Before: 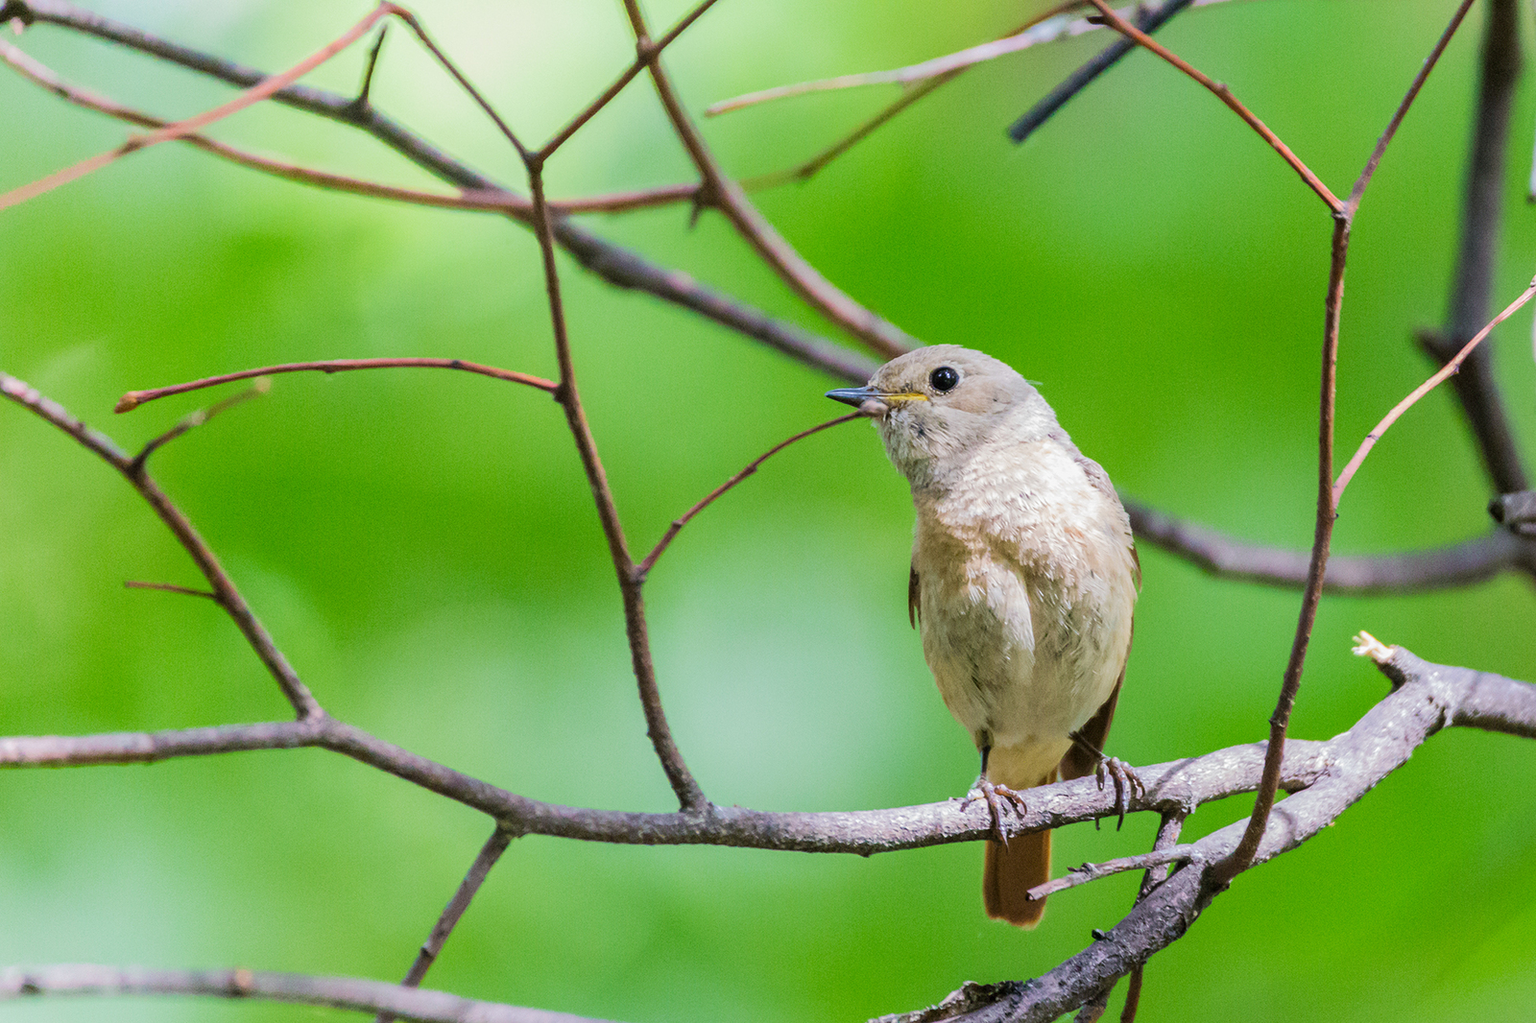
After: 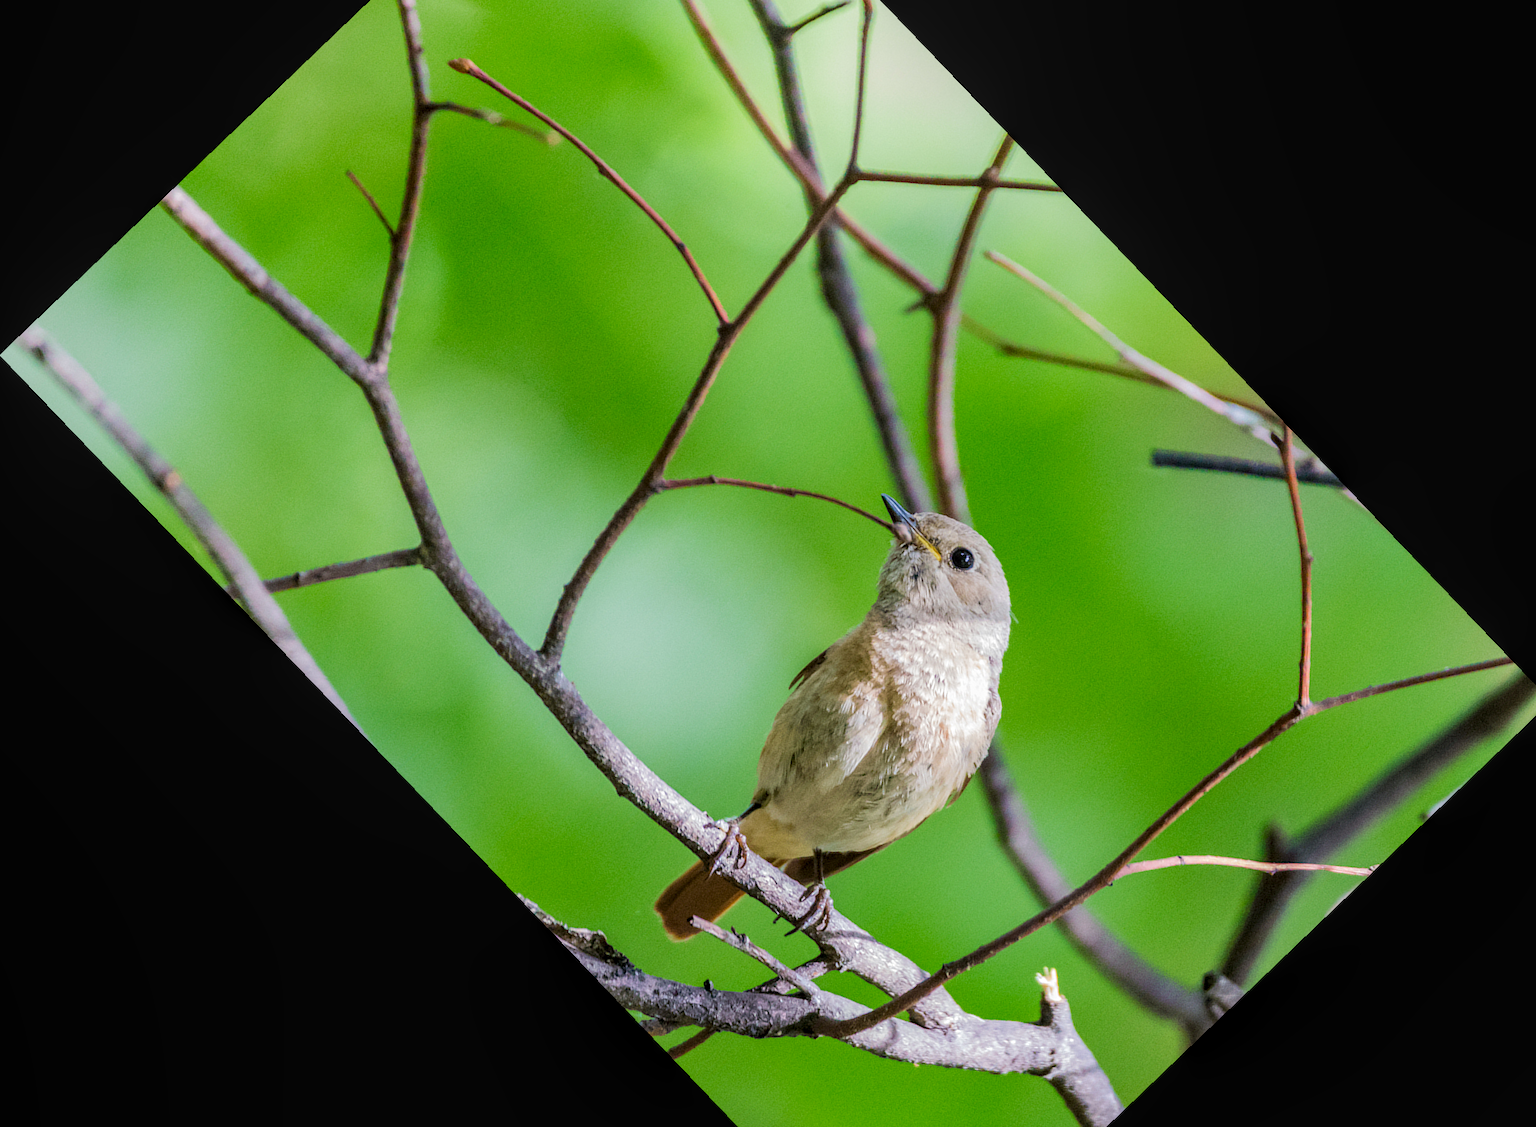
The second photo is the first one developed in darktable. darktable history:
local contrast: on, module defaults
crop and rotate: angle -46.26°, top 16.234%, right 0.912%, bottom 11.704%
